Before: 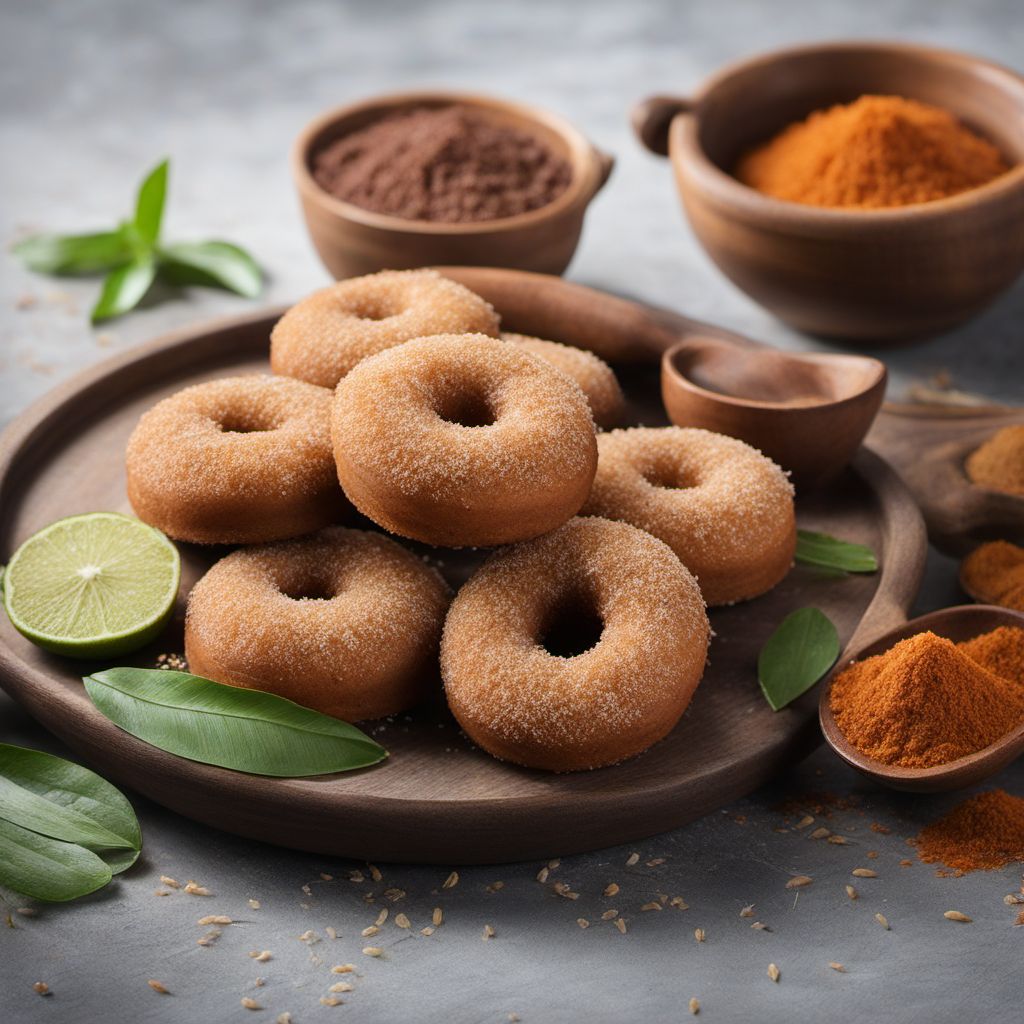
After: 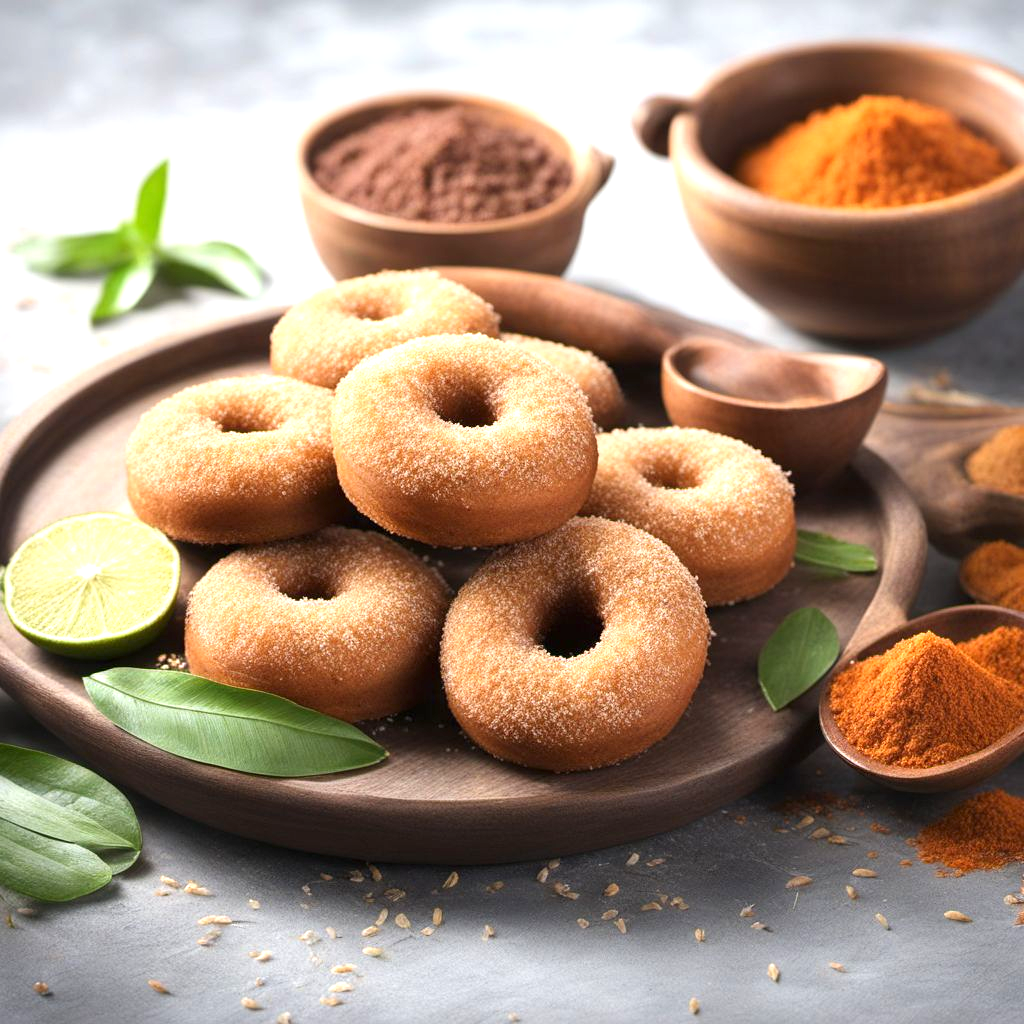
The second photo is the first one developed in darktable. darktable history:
exposure: exposure 1.001 EV, compensate exposure bias true, compensate highlight preservation false
